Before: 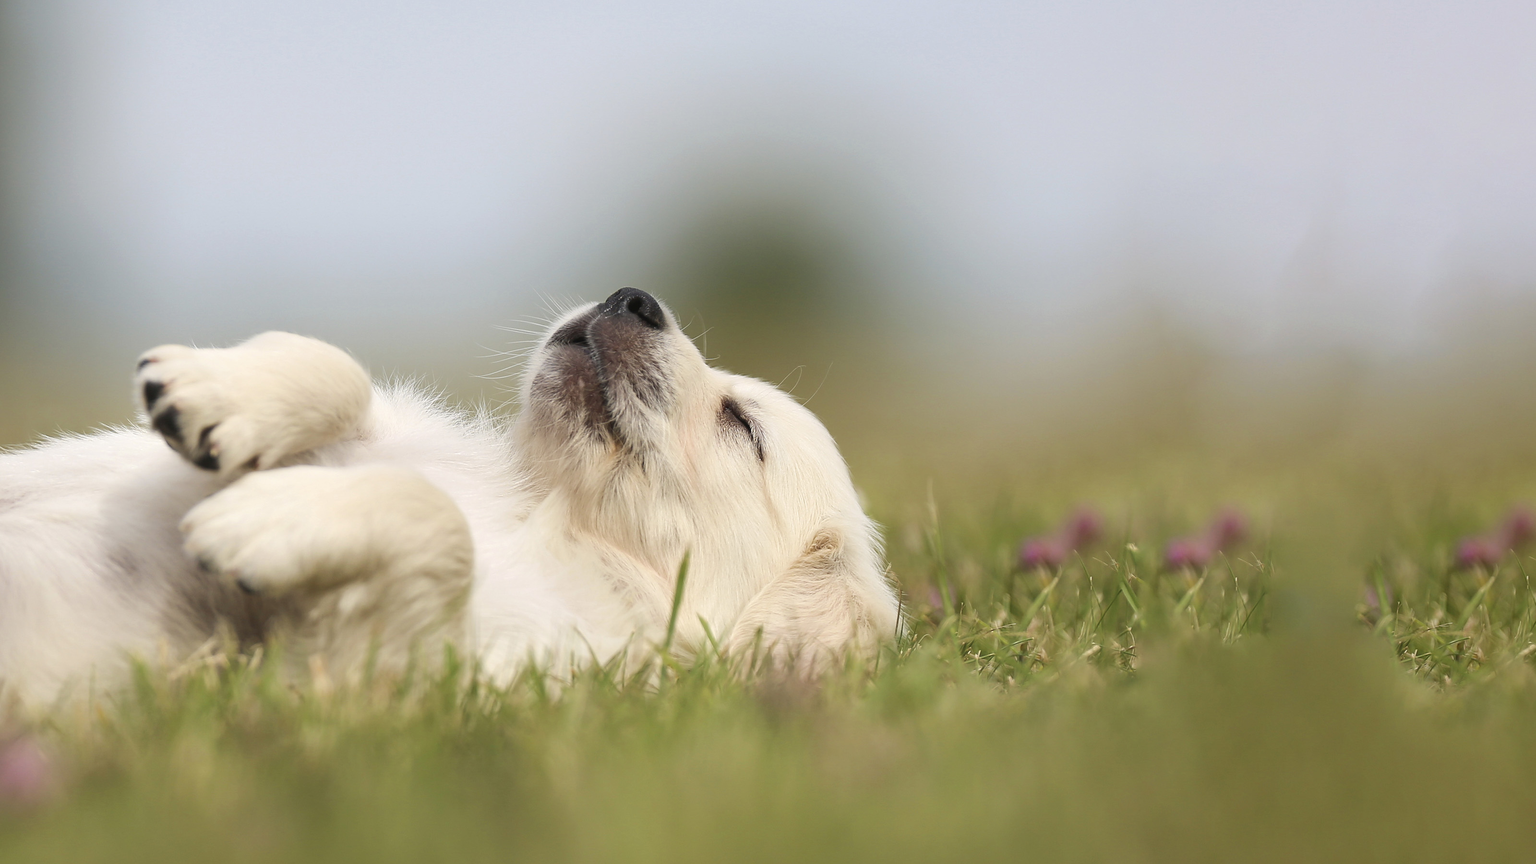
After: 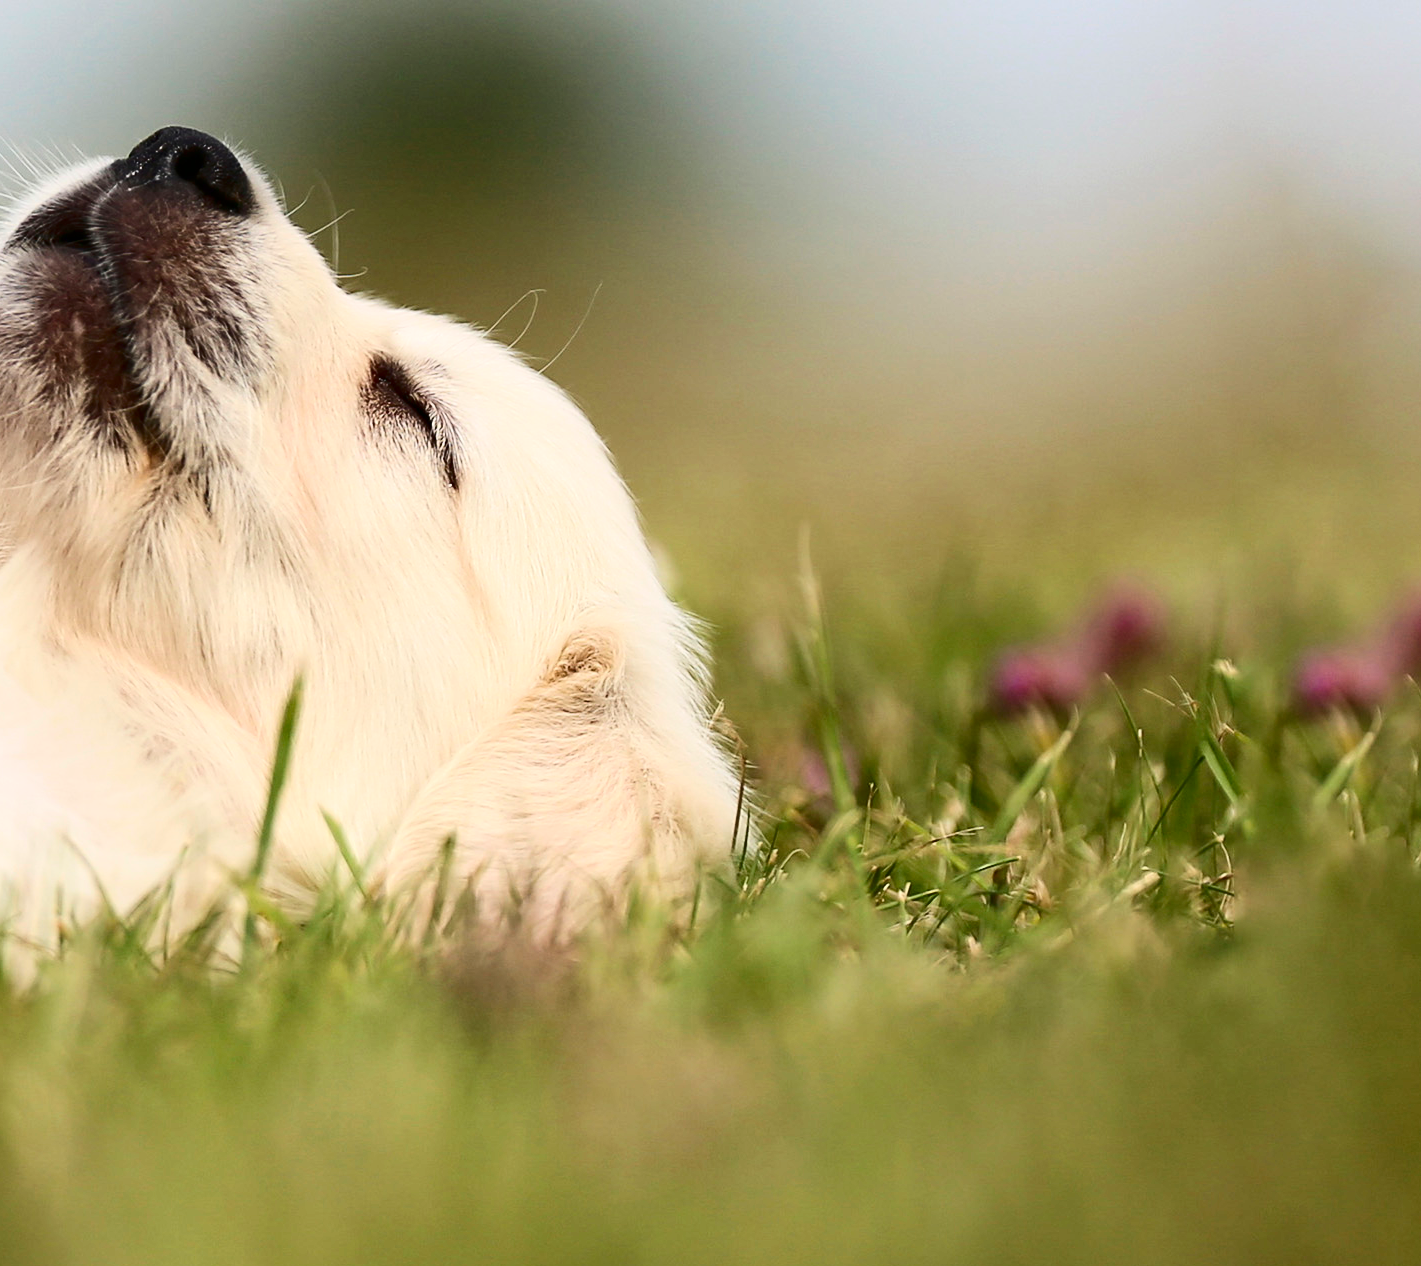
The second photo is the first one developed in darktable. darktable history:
exposure: exposure -0.021 EV, compensate highlight preservation false
crop: left 35.432%, top 26.233%, right 20.145%, bottom 3.432%
contrast brightness saturation: contrast 0.32, brightness -0.08, saturation 0.17
